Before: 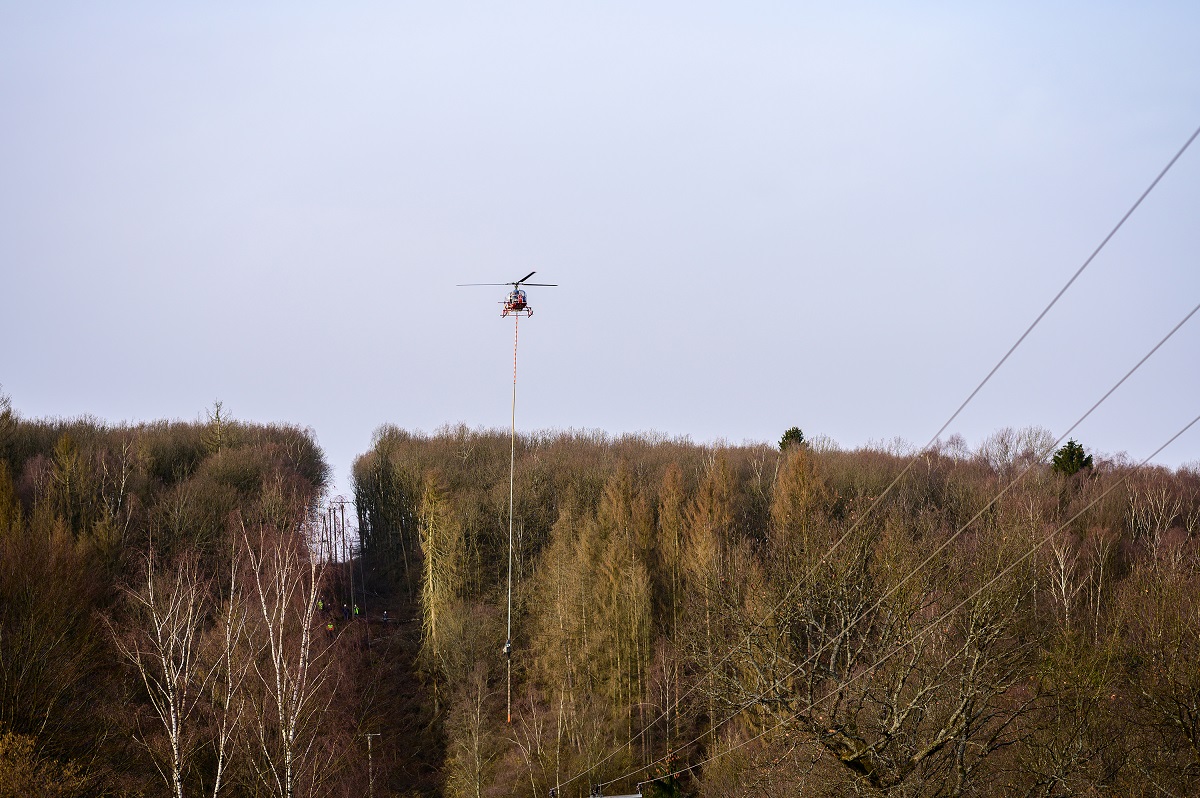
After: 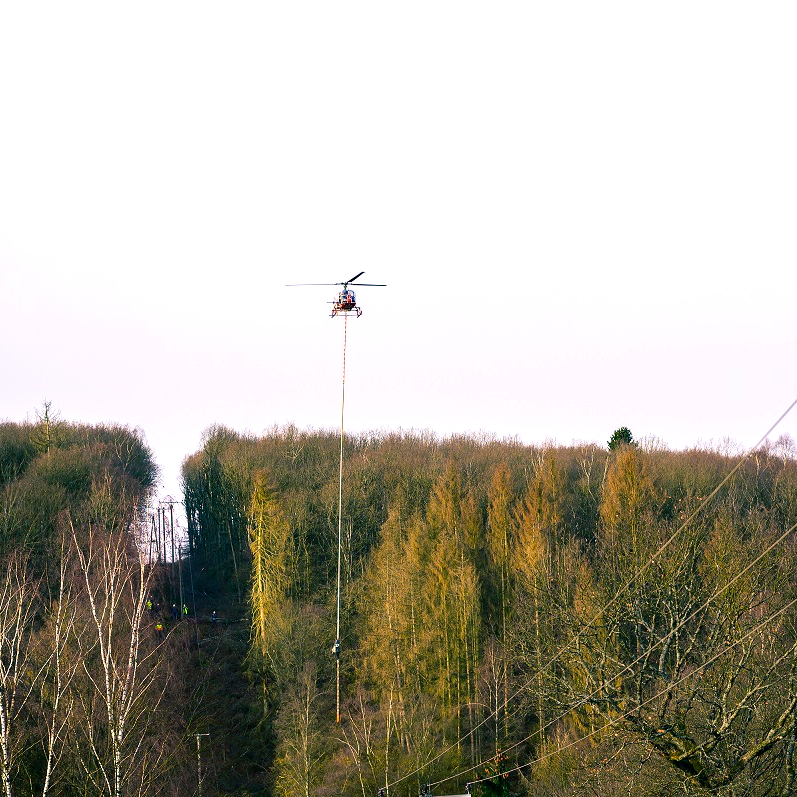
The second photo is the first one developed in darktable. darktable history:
crop and rotate: left 14.29%, right 19.289%
exposure: exposure 0.608 EV, compensate highlight preservation false
color balance rgb: shadows lift › luminance -29.067%, shadows lift › chroma 10.04%, shadows lift › hue 229.58°, highlights gain › chroma 2.069%, highlights gain › hue 63.38°, linear chroma grading › global chroma 0.669%, perceptual saturation grading › global saturation 25.445%
